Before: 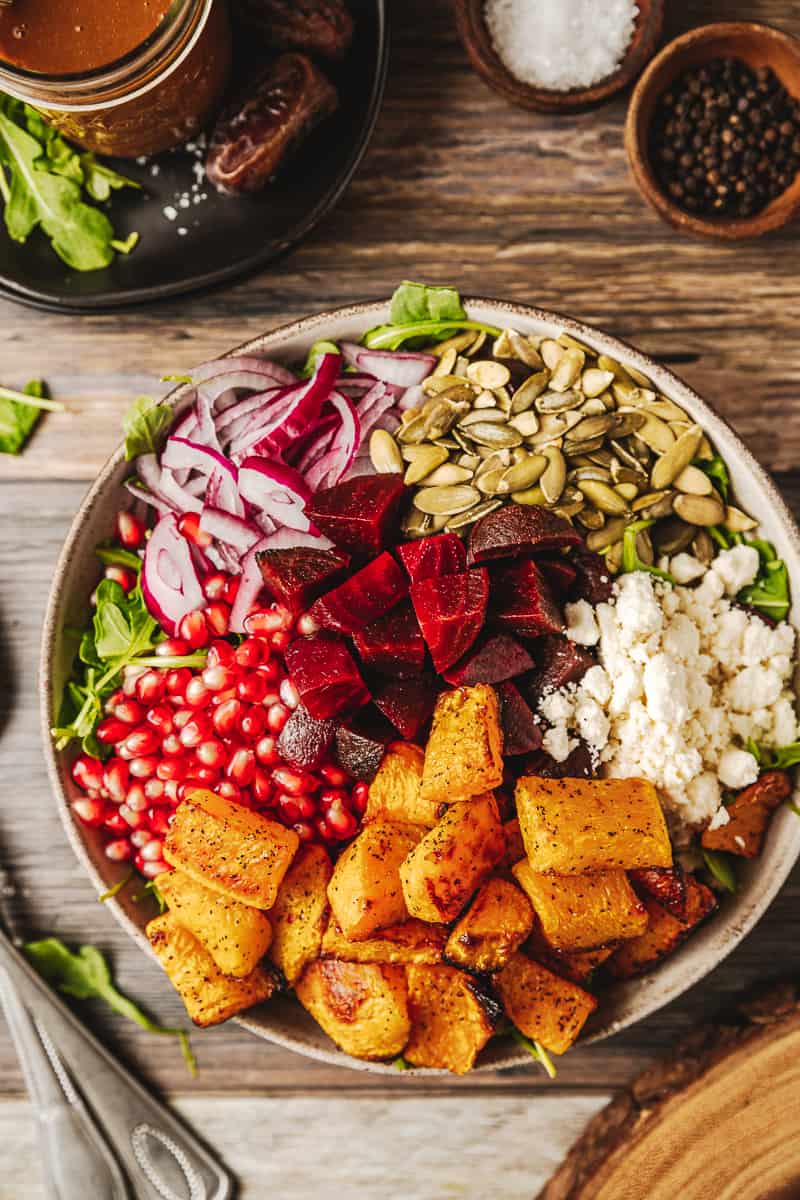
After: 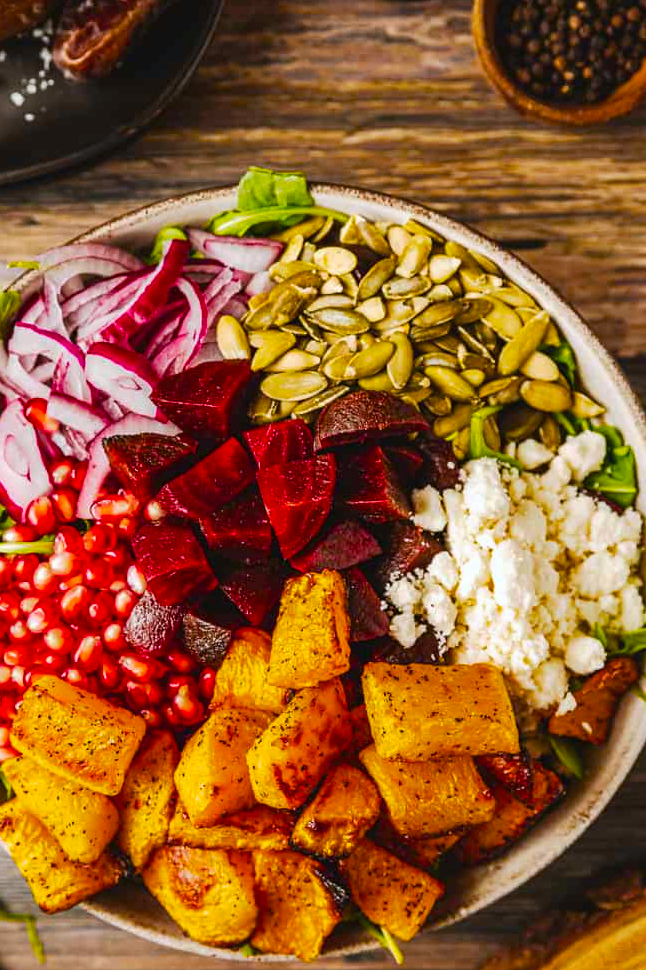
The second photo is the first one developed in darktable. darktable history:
white balance: red 0.98, blue 1.034
color balance rgb: linear chroma grading › global chroma 15%, perceptual saturation grading › global saturation 30%
crop: left 19.159%, top 9.58%, bottom 9.58%
